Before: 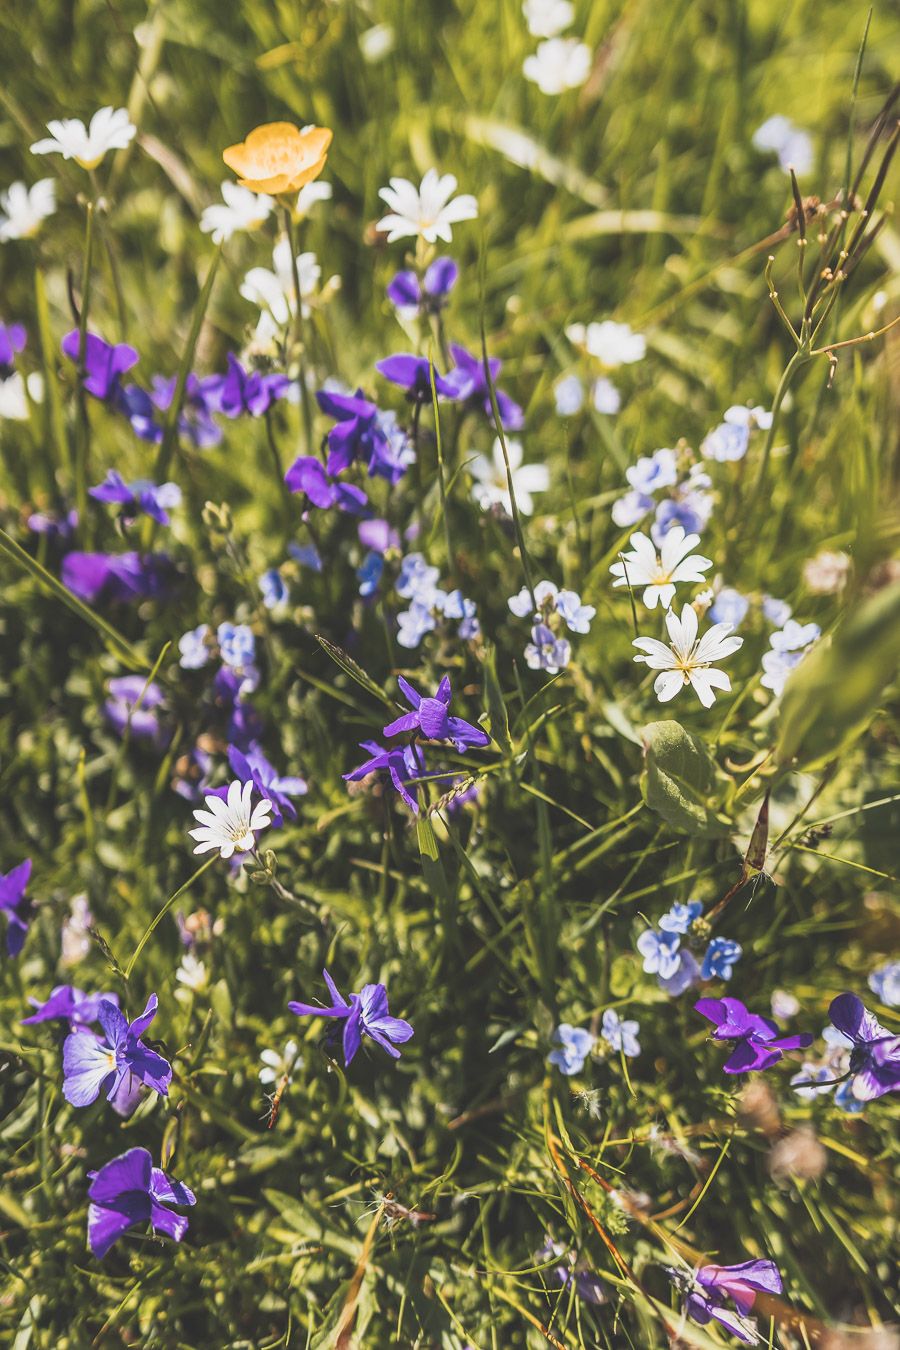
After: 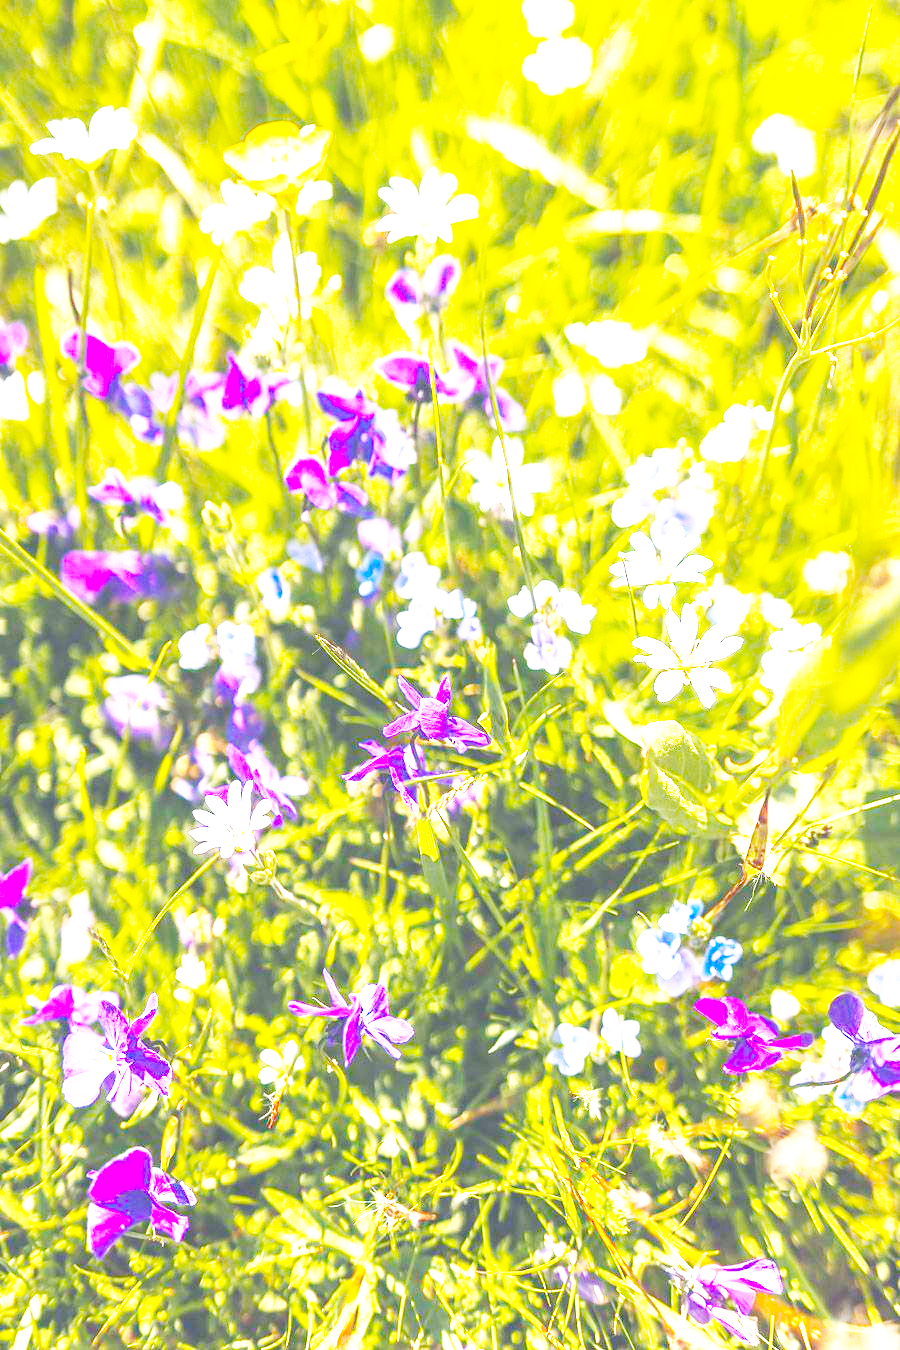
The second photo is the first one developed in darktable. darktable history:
base curve: curves: ch0 [(0, 0) (0.007, 0.004) (0.027, 0.03) (0.046, 0.07) (0.207, 0.54) (0.442, 0.872) (0.673, 0.972) (1, 1)], preserve colors none
color balance rgb: power › chroma 0.991%, power › hue 252.45°, perceptual saturation grading › global saturation 35.724%, perceptual saturation grading › shadows 34.635%, global vibrance 20%
exposure: black level correction 0.001, exposure 1.399 EV, compensate highlight preservation false
